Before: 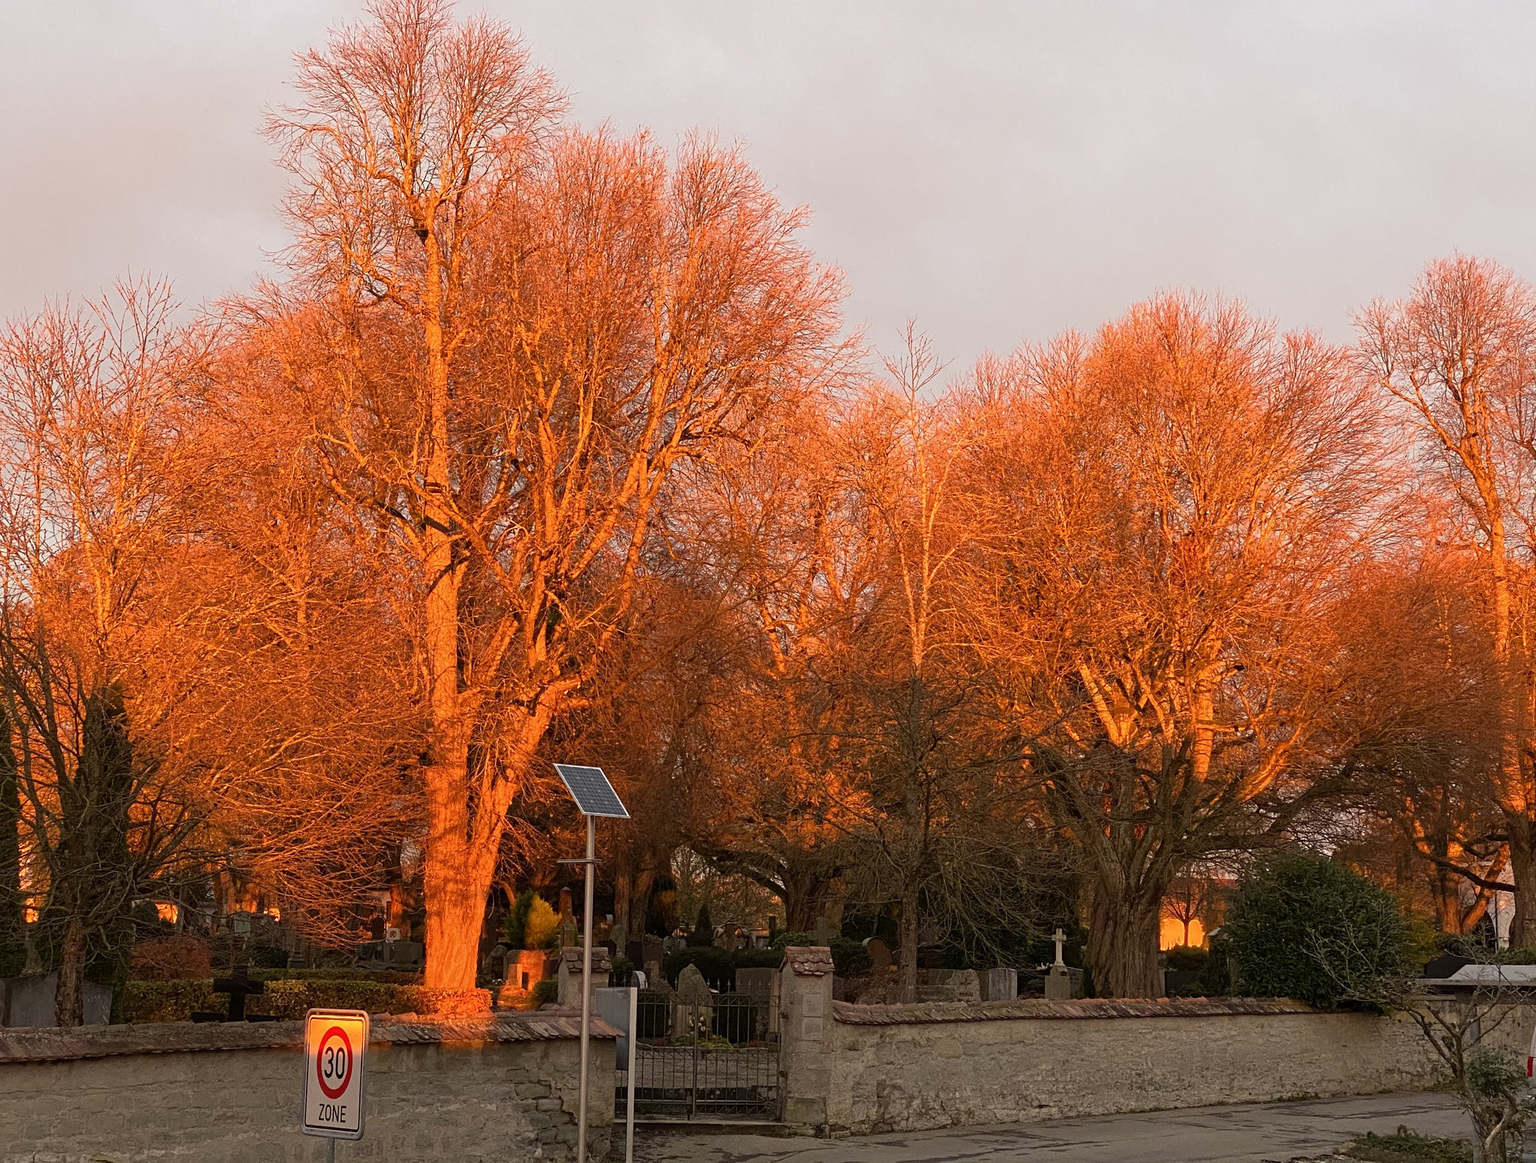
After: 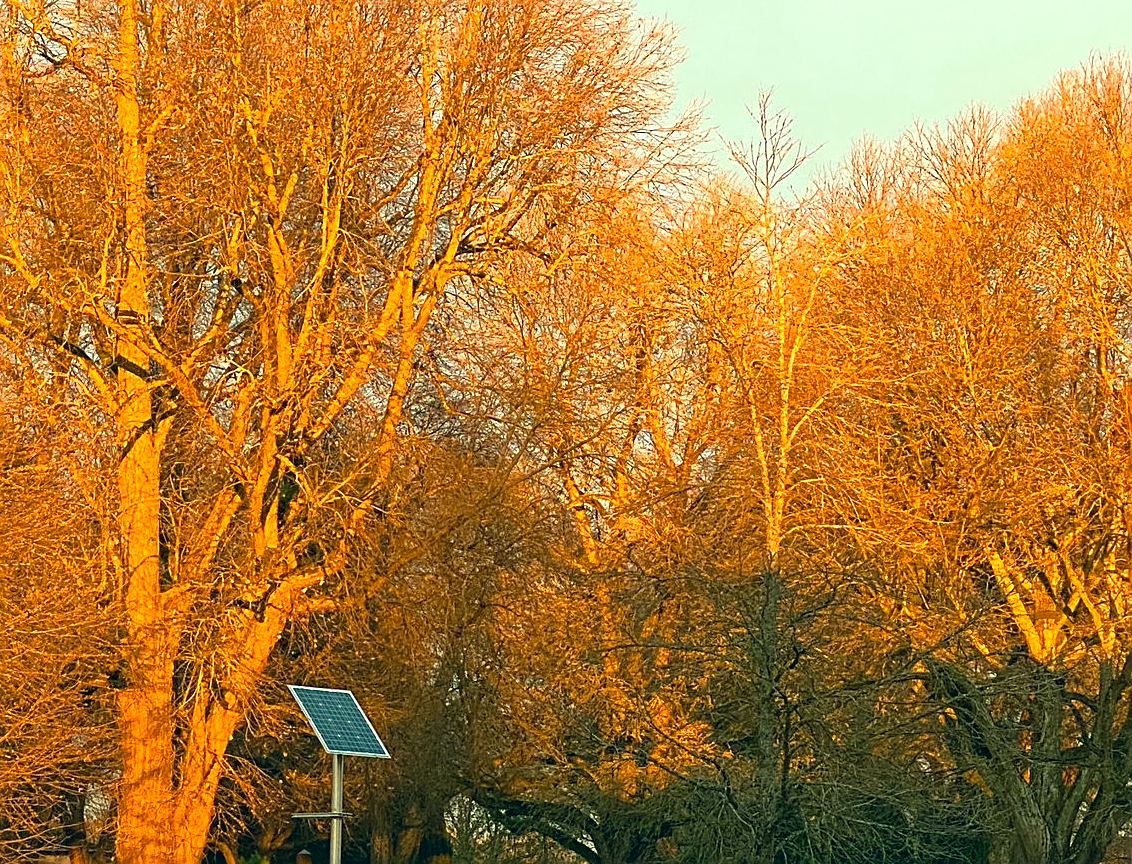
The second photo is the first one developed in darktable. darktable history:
crop and rotate: left 22.02%, top 21.511%, right 22.689%, bottom 22.732%
exposure: exposure 0.607 EV, compensate highlight preservation false
sharpen: on, module defaults
color correction: highlights a* -19.49, highlights b* 9.8, shadows a* -21.01, shadows b* -10.39
contrast brightness saturation: saturation -0.032
